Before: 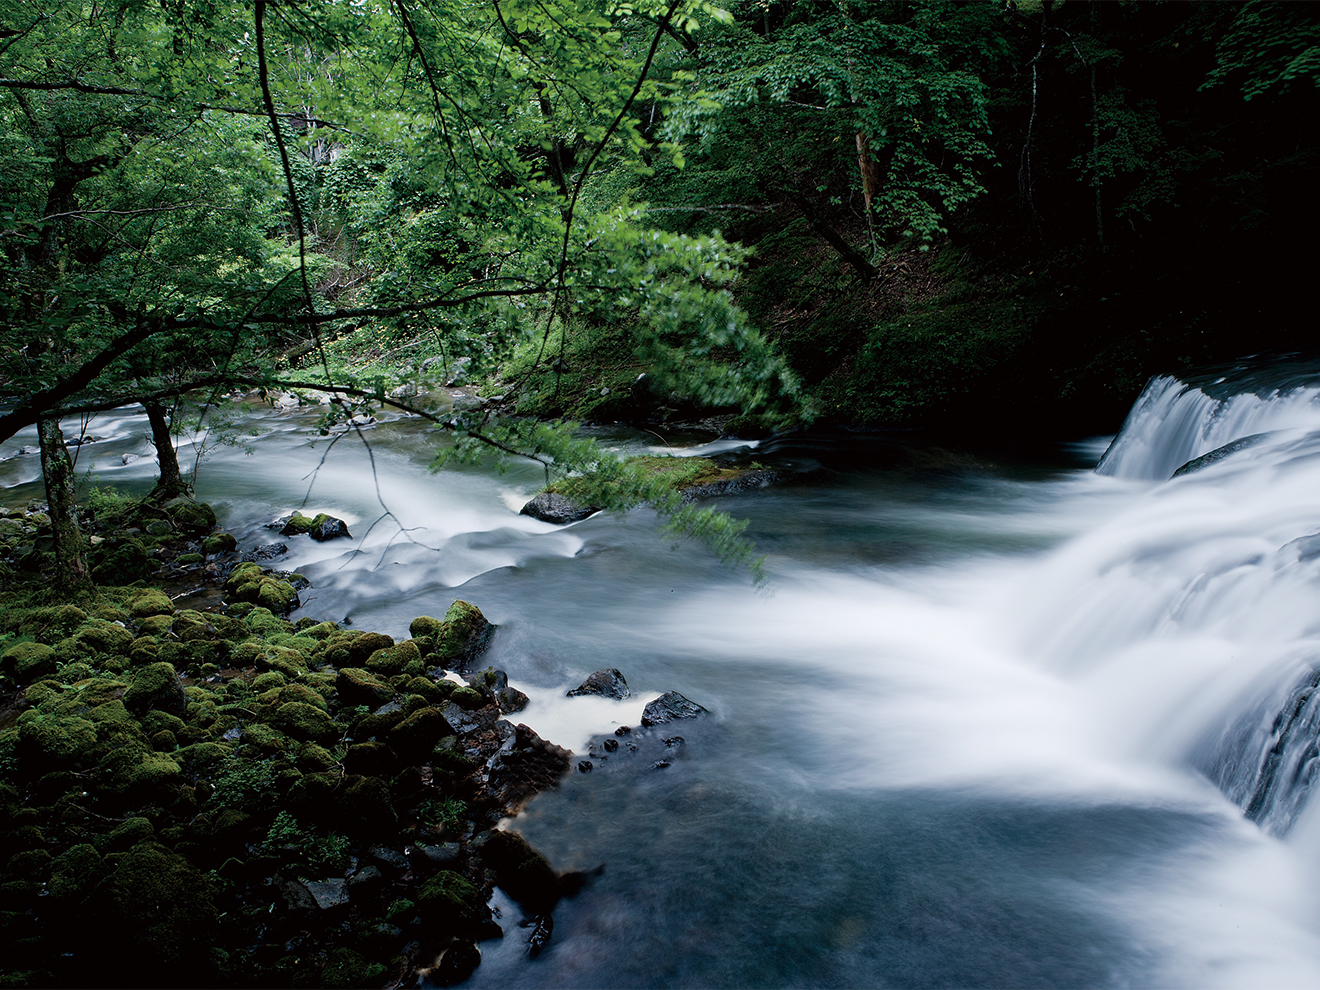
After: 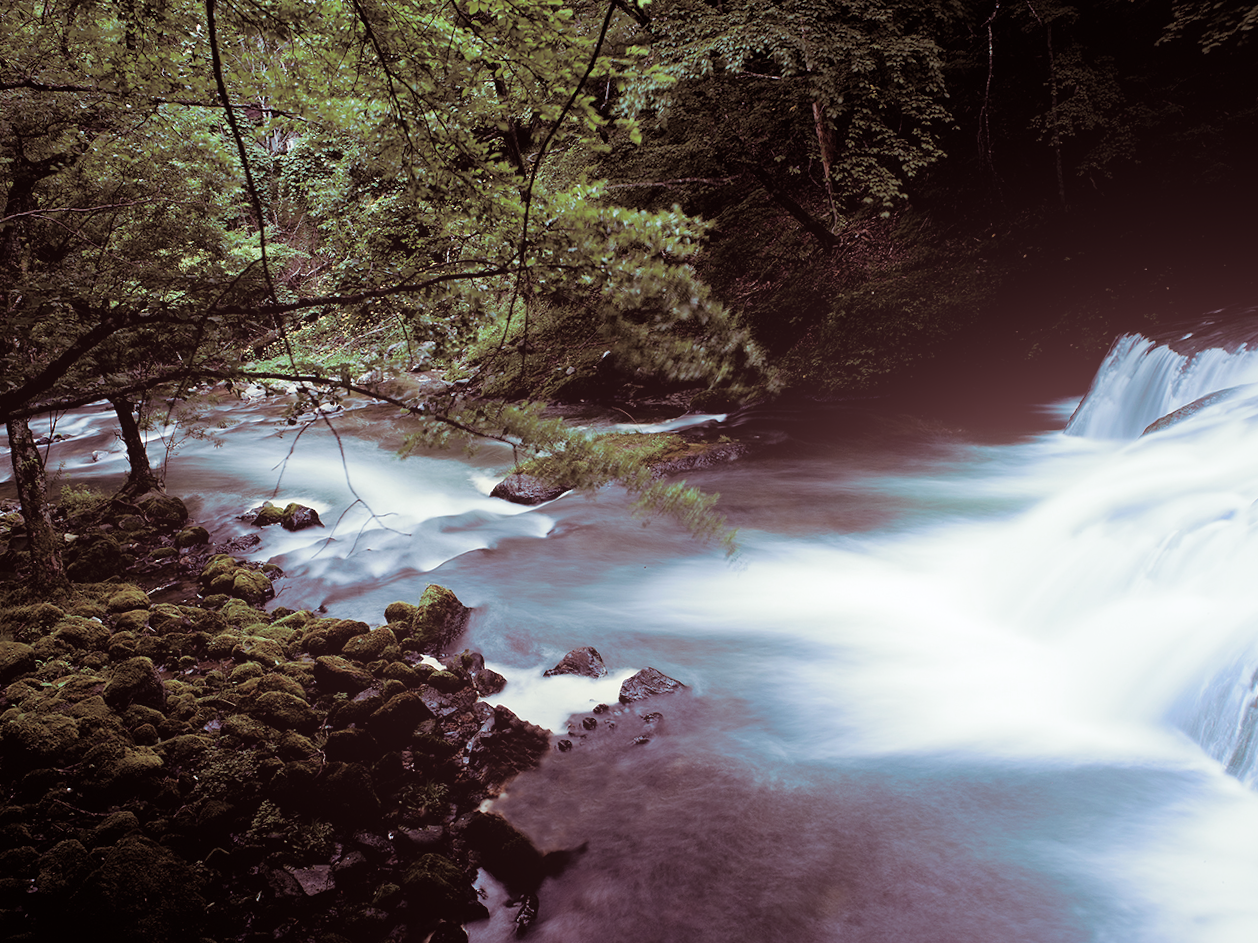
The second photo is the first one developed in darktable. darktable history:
exposure: exposure 0.081 EV, compensate highlight preservation false
split-toning: on, module defaults
bloom: size 38%, threshold 95%, strength 30%
tone equalizer: on, module defaults
rotate and perspective: rotation -2.12°, lens shift (vertical) 0.009, lens shift (horizontal) -0.008, automatic cropping original format, crop left 0.036, crop right 0.964, crop top 0.05, crop bottom 0.959
